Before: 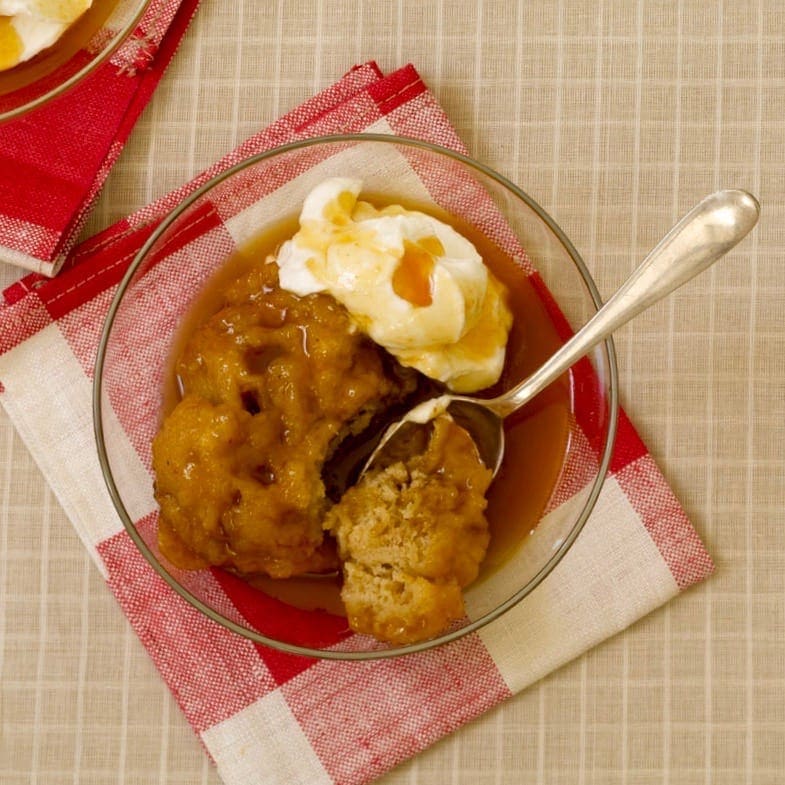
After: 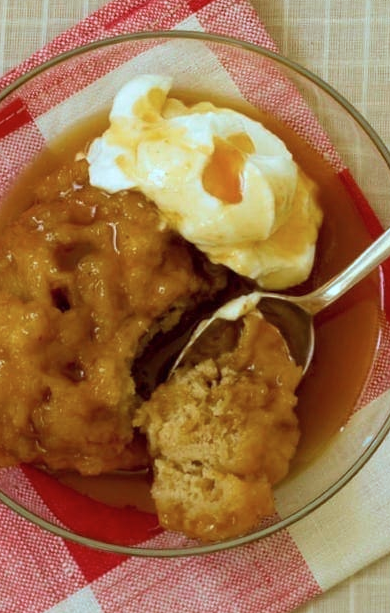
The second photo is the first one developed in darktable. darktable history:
velvia: on, module defaults
crop and rotate: angle 0.017°, left 24.306%, top 13.195%, right 25.956%, bottom 8.679%
color correction: highlights a* -11.32, highlights b* -15.18
